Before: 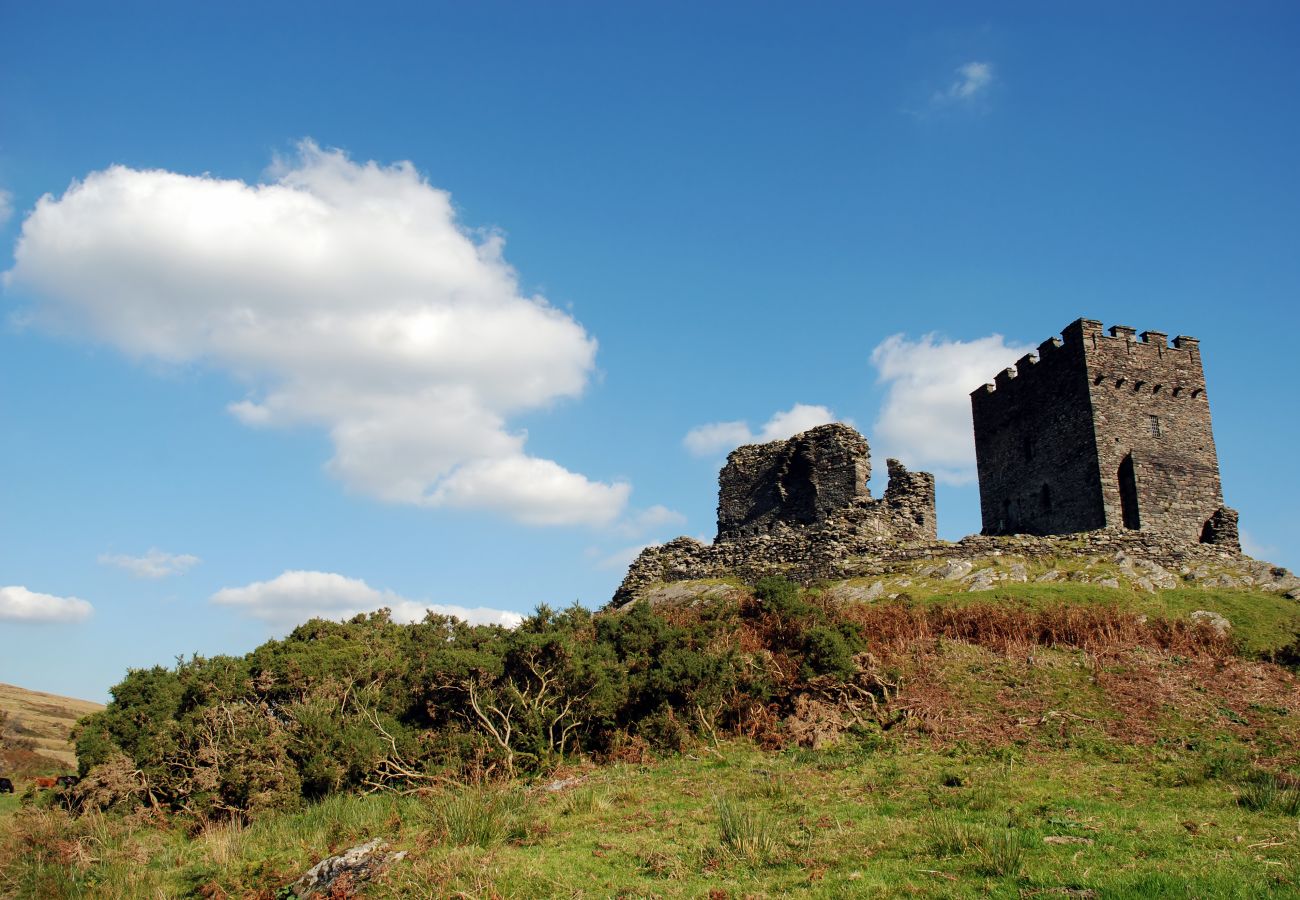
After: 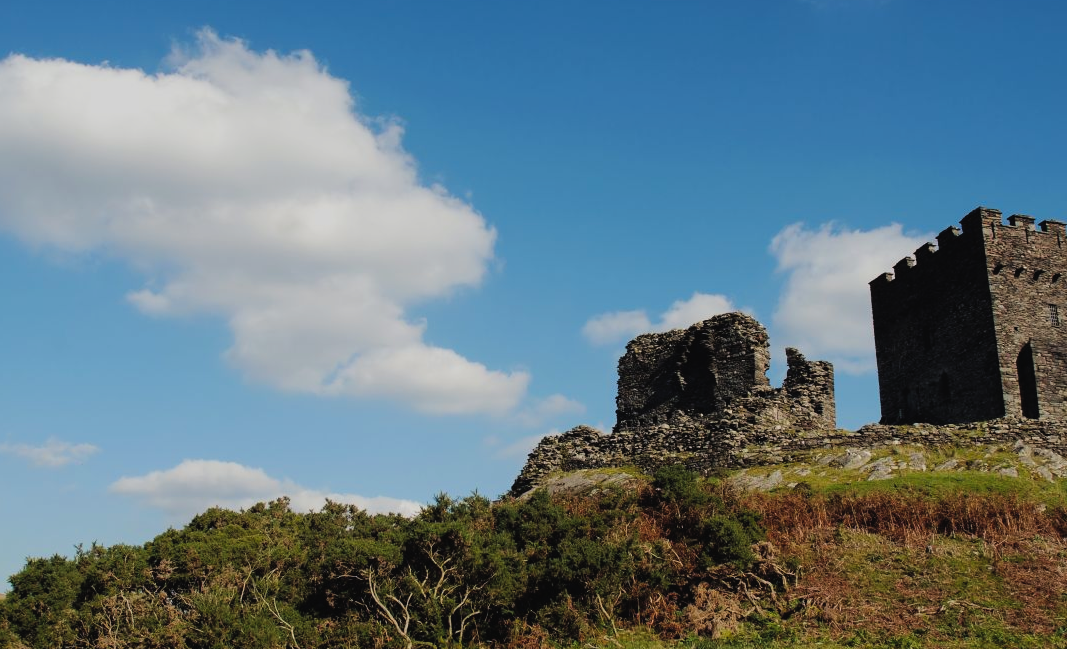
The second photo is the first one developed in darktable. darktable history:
filmic rgb: black relative exposure -16 EV, white relative exposure 5.32 EV, threshold 3.01 EV, hardness 5.92, contrast 1.253, enable highlight reconstruction true
exposure: black level correction -0.015, exposure -0.533 EV, compensate highlight preservation false
crop: left 7.785%, top 12.34%, right 10.104%, bottom 15.476%
color balance rgb: global offset › luminance 0.23%, global offset › hue 171.69°, perceptual saturation grading › global saturation 19.879%
